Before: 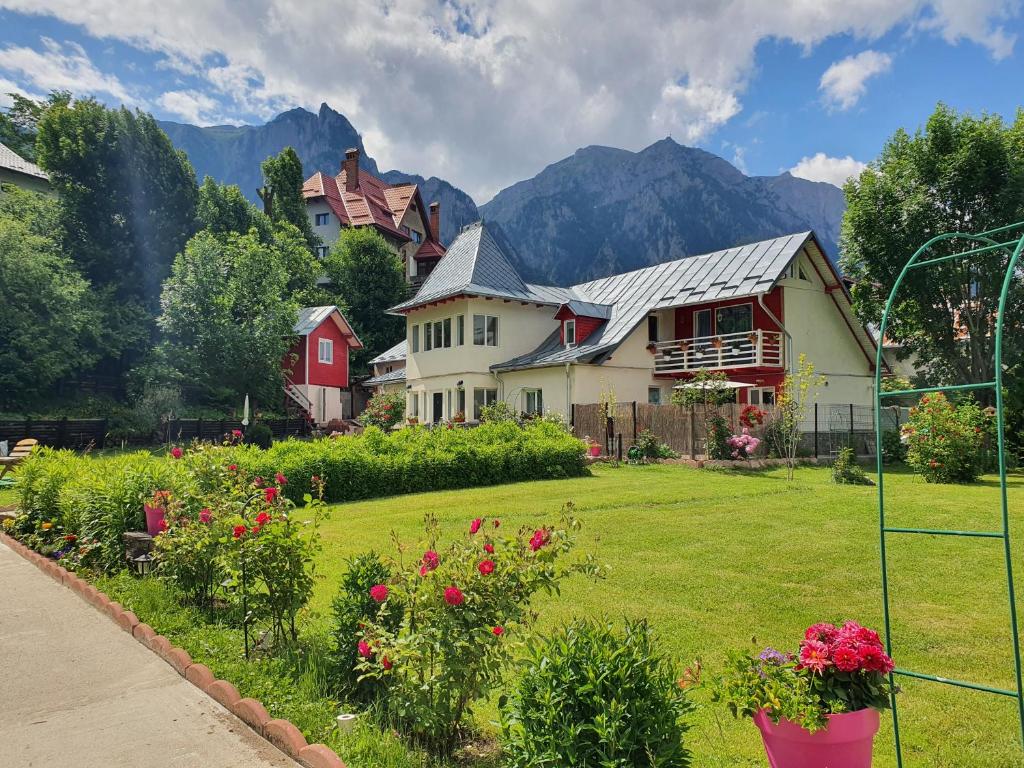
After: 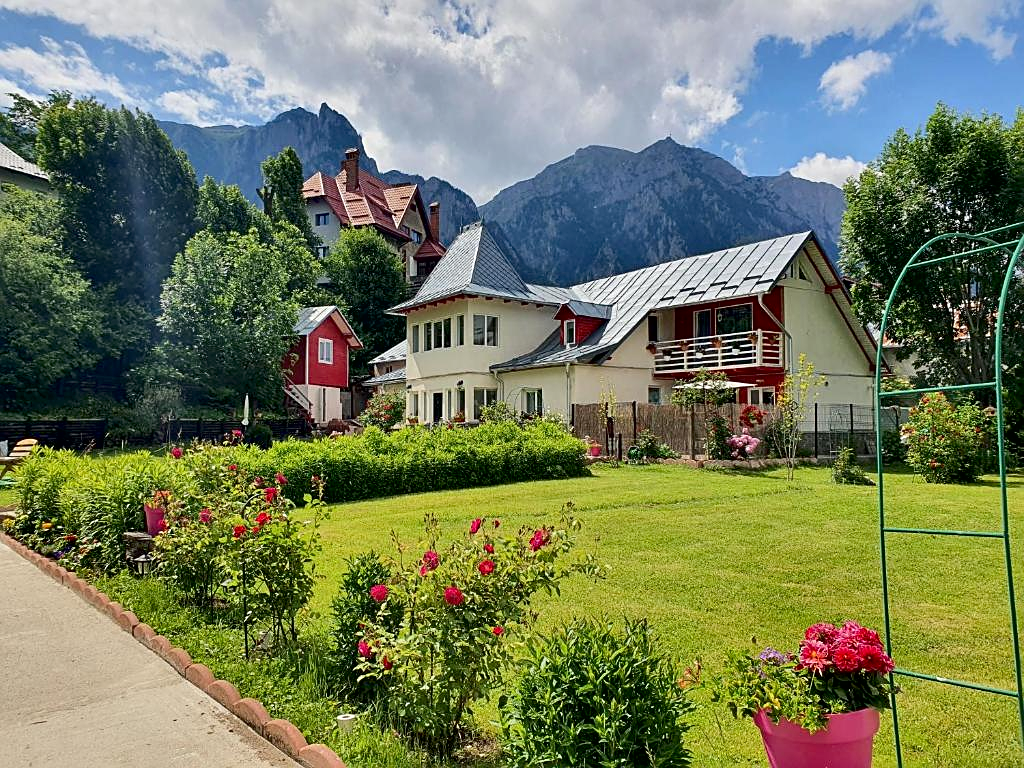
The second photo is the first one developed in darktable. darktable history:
contrast brightness saturation: contrast 0.14
exposure: black level correction 0.009, compensate highlight preservation false
sharpen: on, module defaults
